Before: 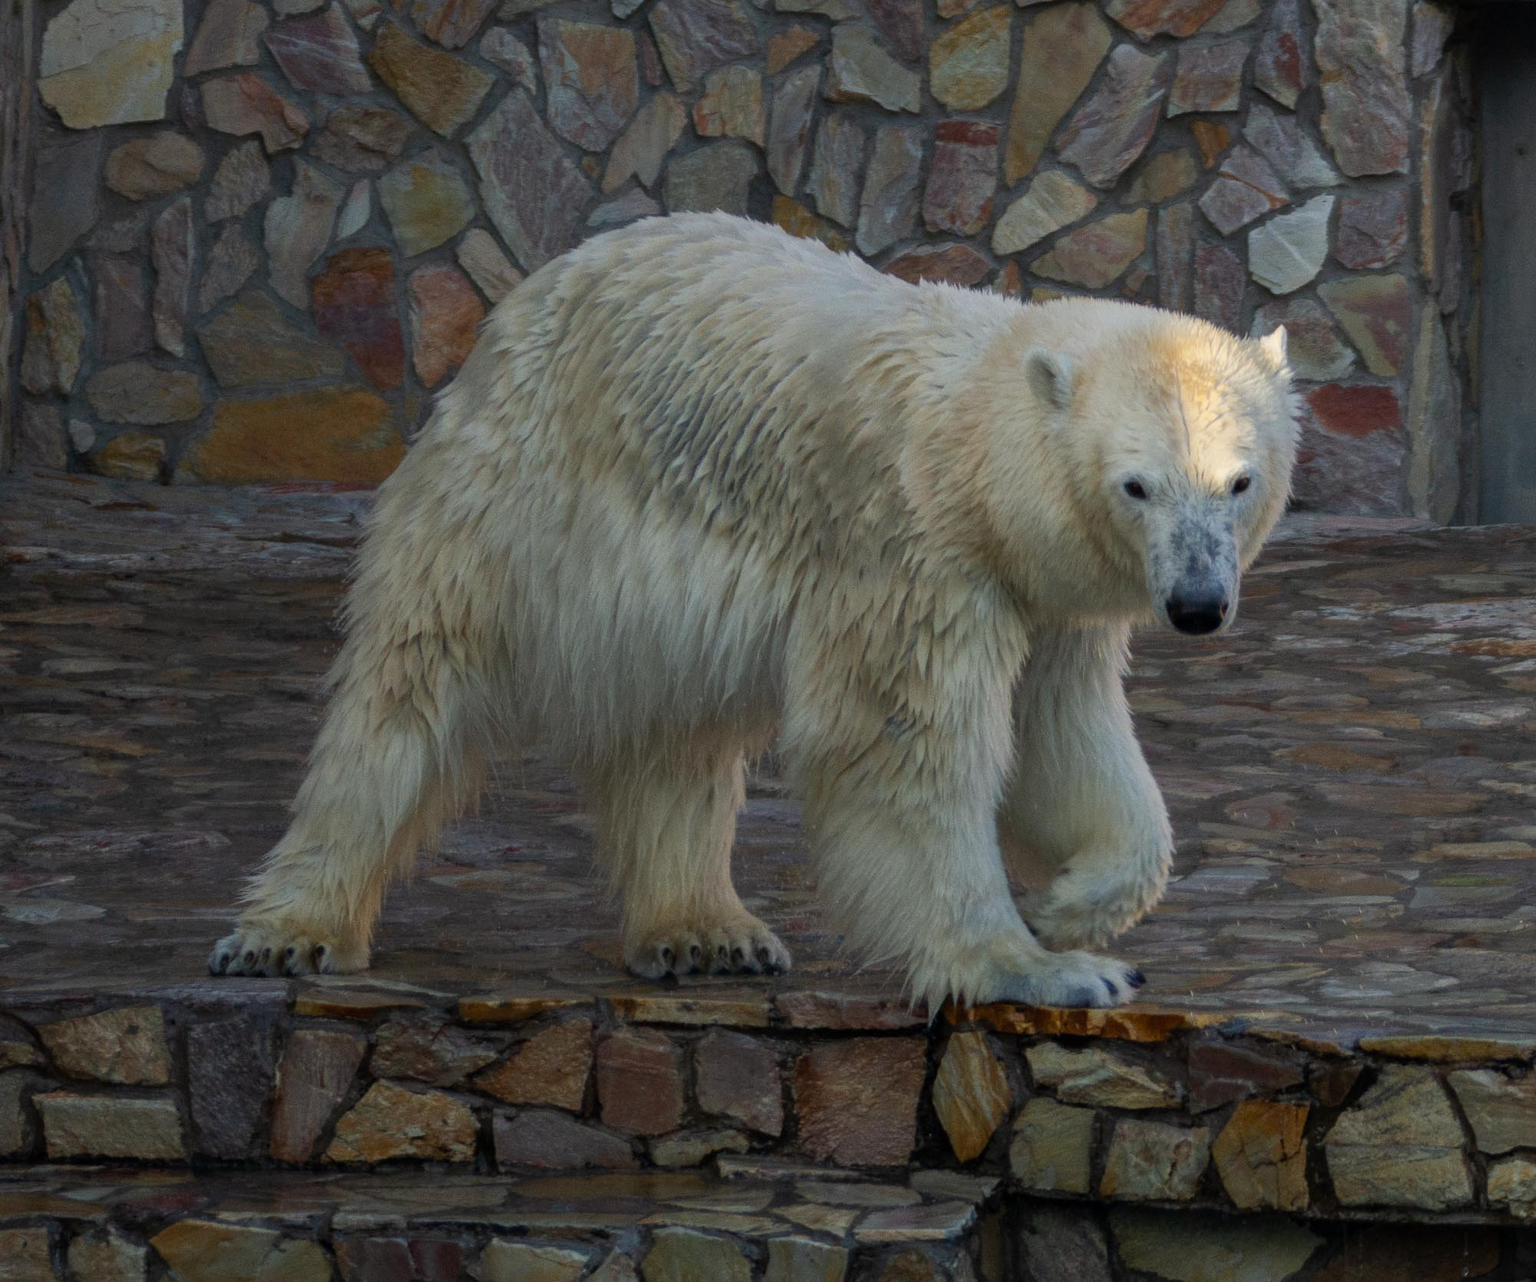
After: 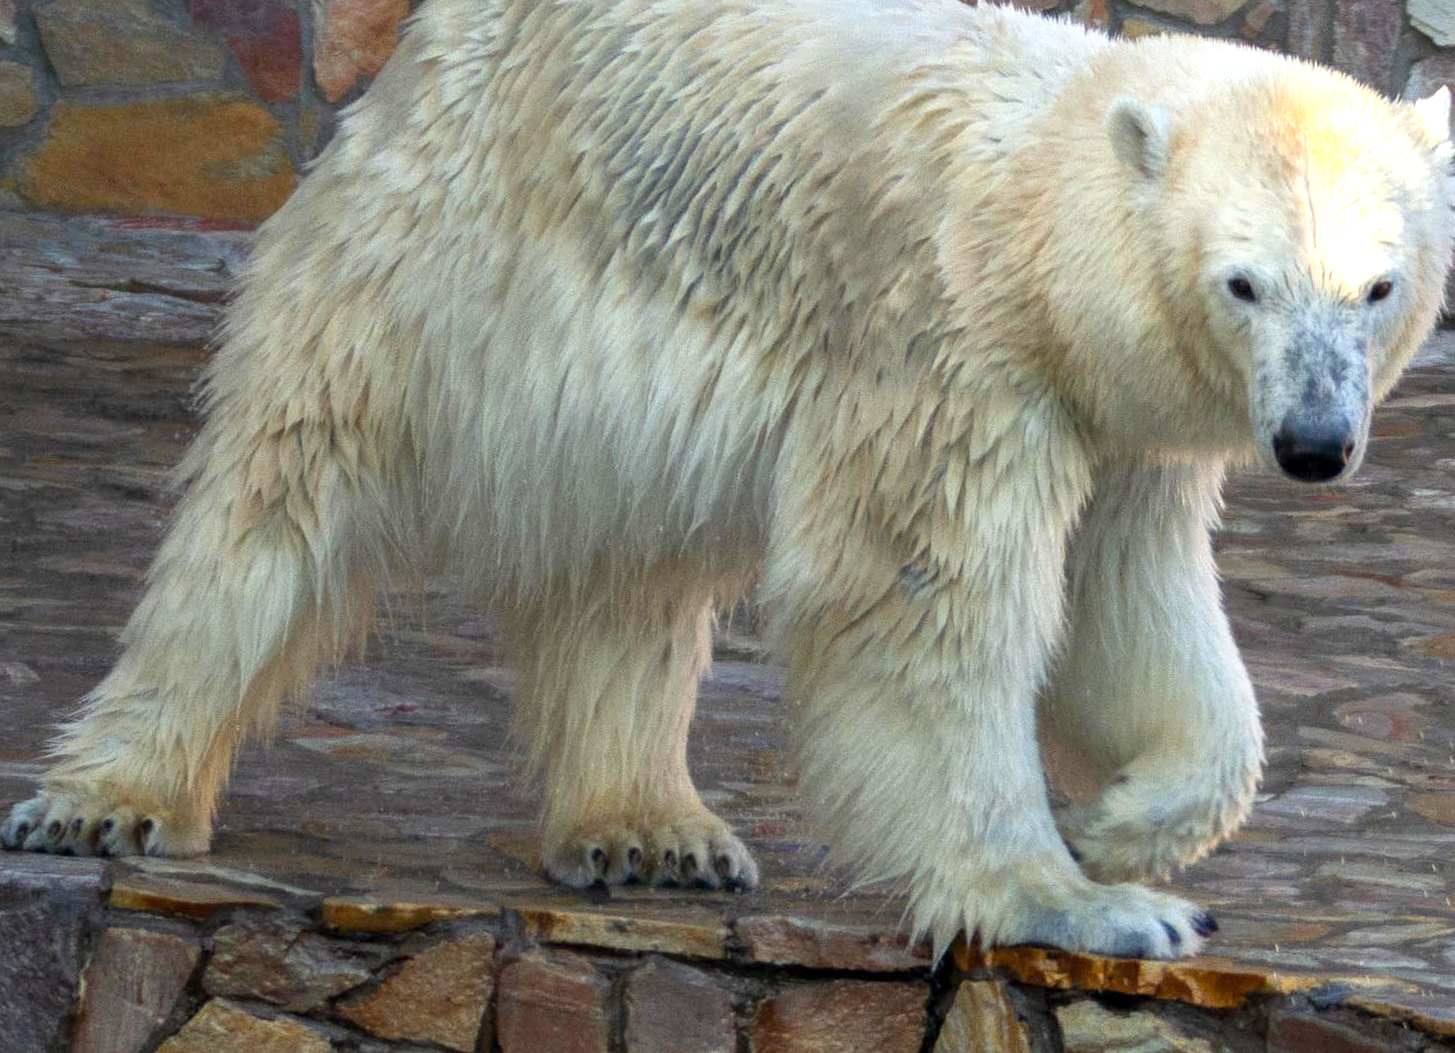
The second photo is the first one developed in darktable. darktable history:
exposure: black level correction 0.001, exposure 0.5 EV, compensate exposure bias true, compensate highlight preservation false
crop and rotate: angle -3.37°, left 9.79%, top 20.73%, right 12.42%, bottom 11.82%
